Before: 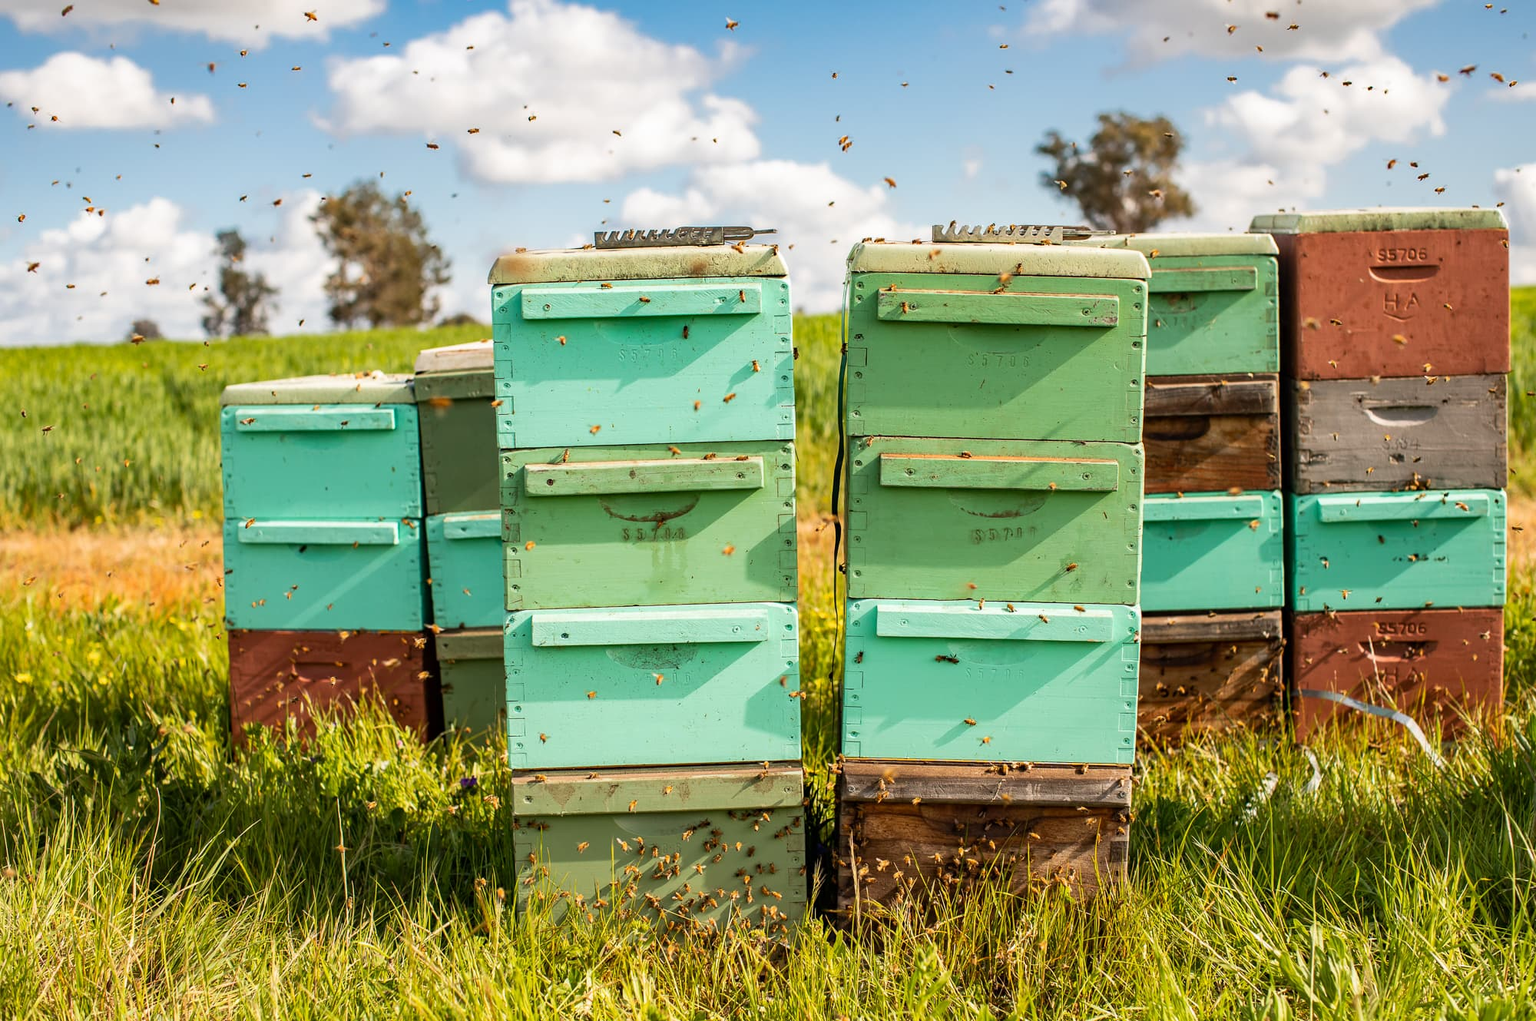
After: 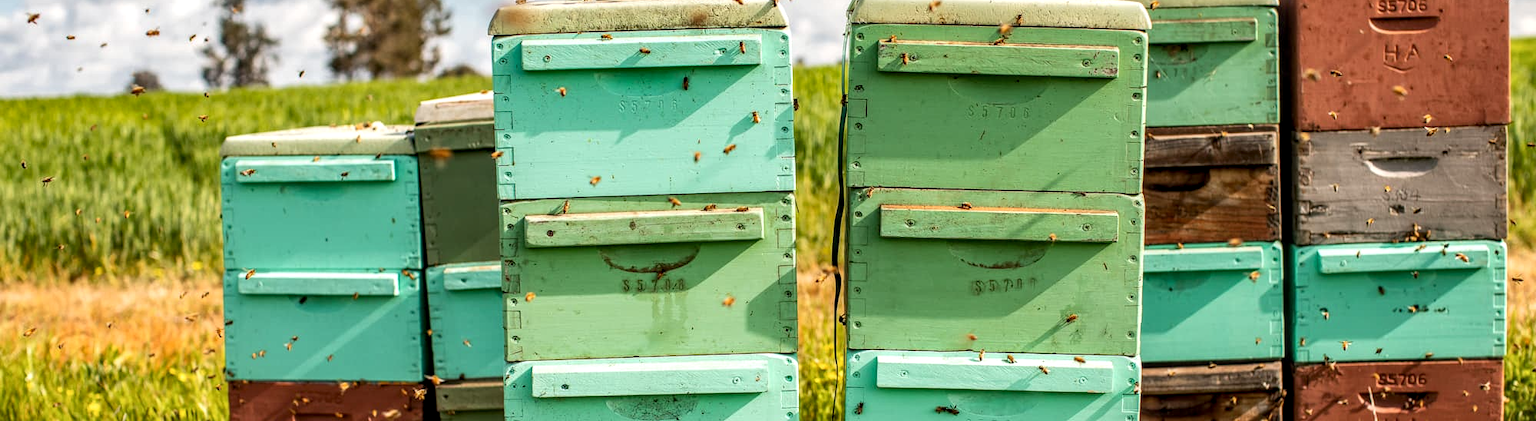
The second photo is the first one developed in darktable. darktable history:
crop and rotate: top 24.386%, bottom 34.29%
local contrast: highlights 63%, detail 143%, midtone range 0.429
